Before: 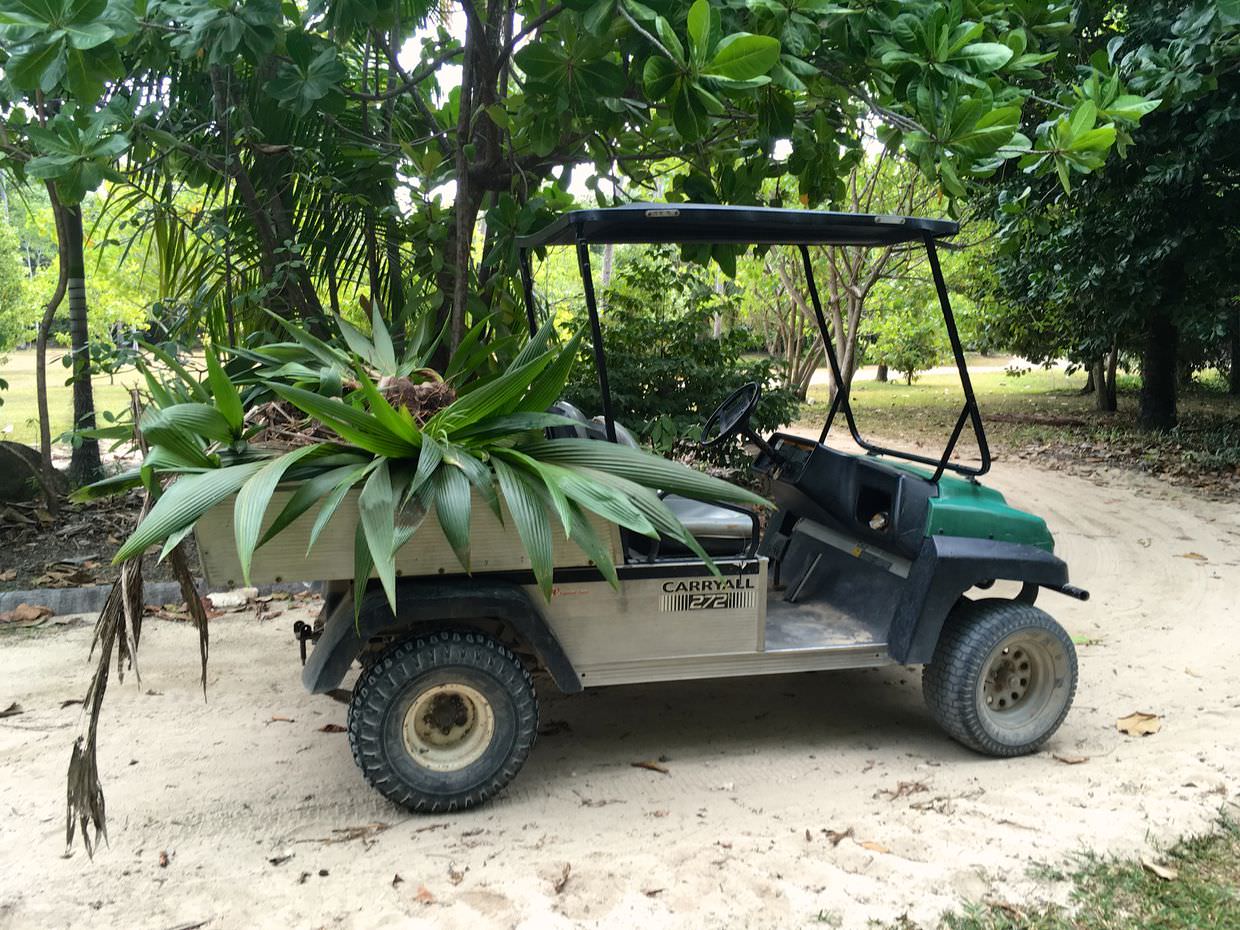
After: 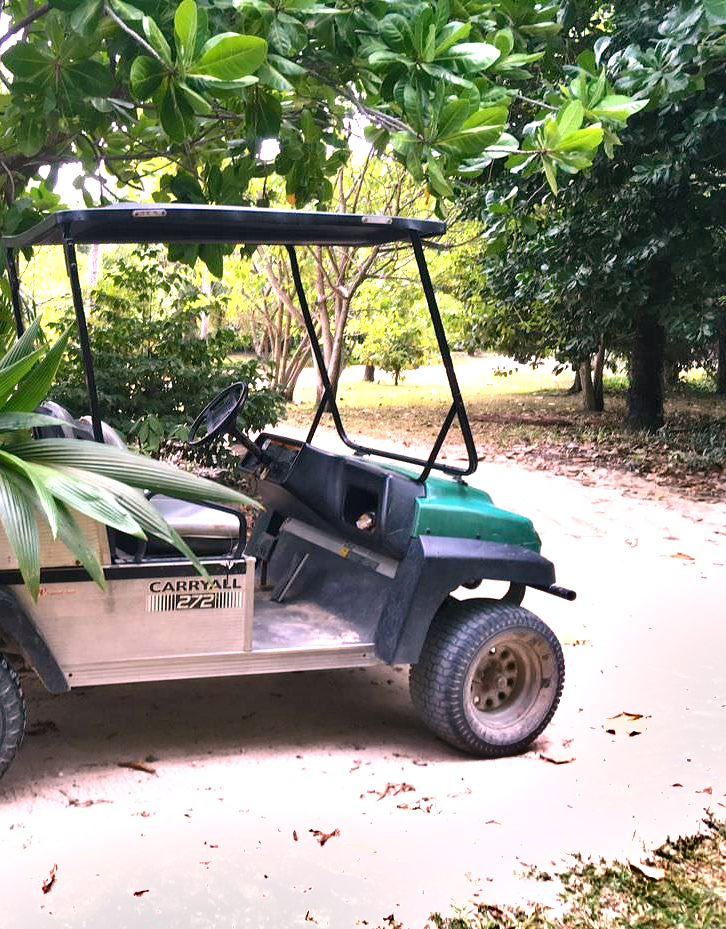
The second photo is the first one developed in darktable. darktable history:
white balance: red 1.188, blue 1.11
crop: left 41.402%
shadows and highlights: white point adjustment 0.05, highlights color adjustment 55.9%, soften with gaussian
exposure: black level correction 0, exposure 0.953 EV, compensate exposure bias true, compensate highlight preservation false
